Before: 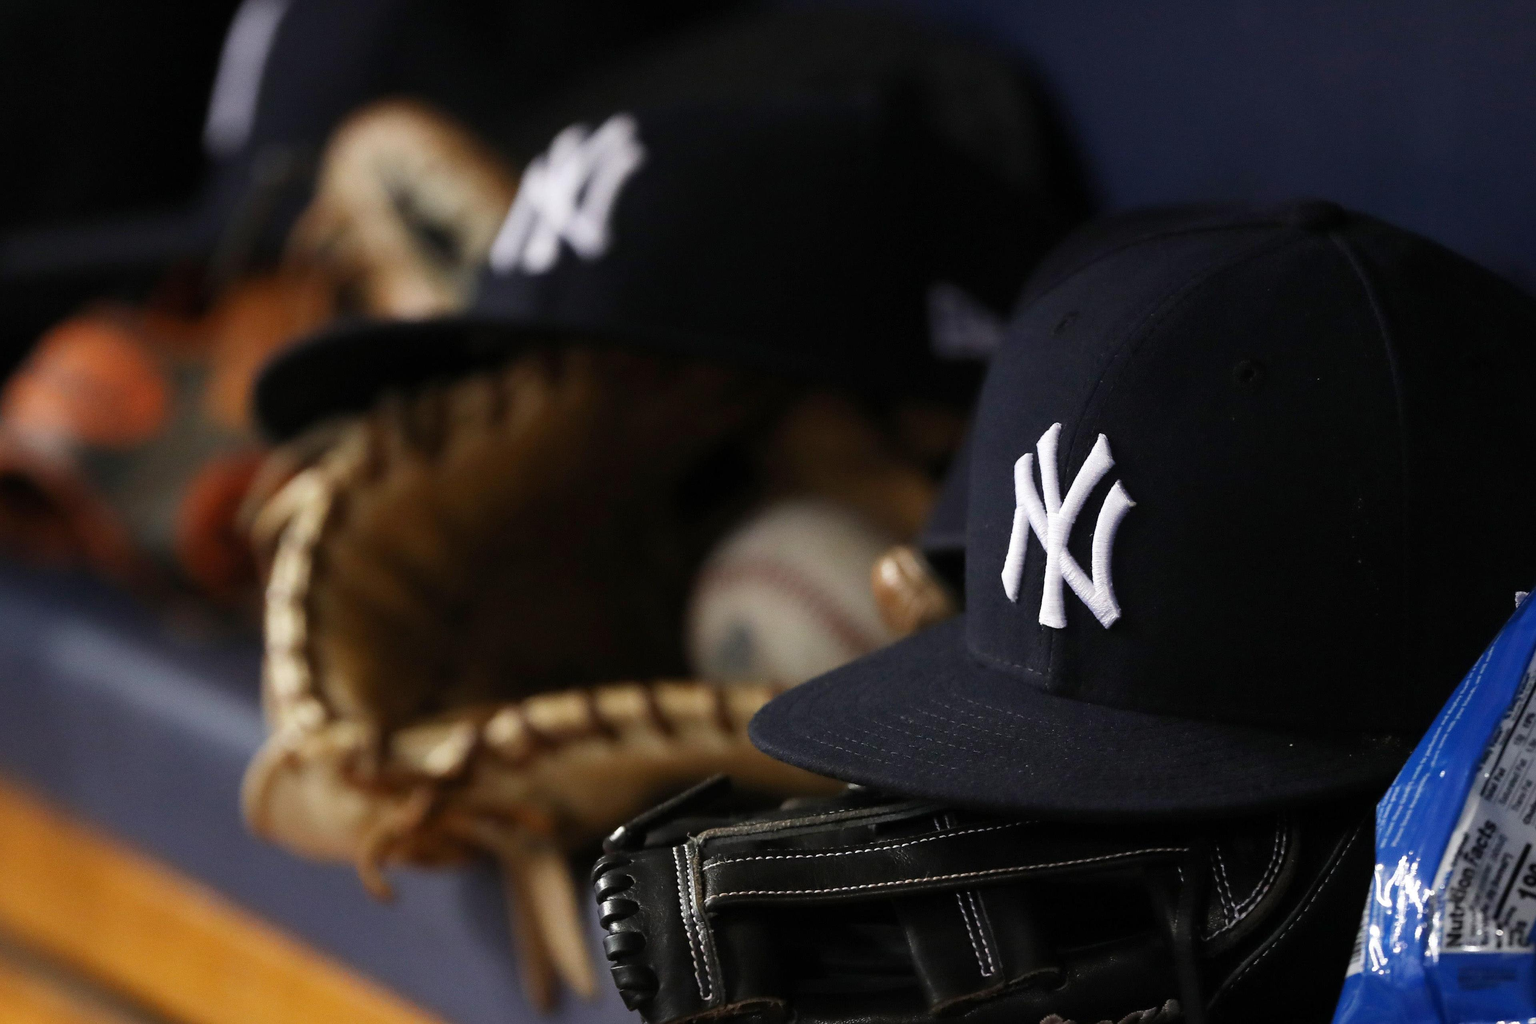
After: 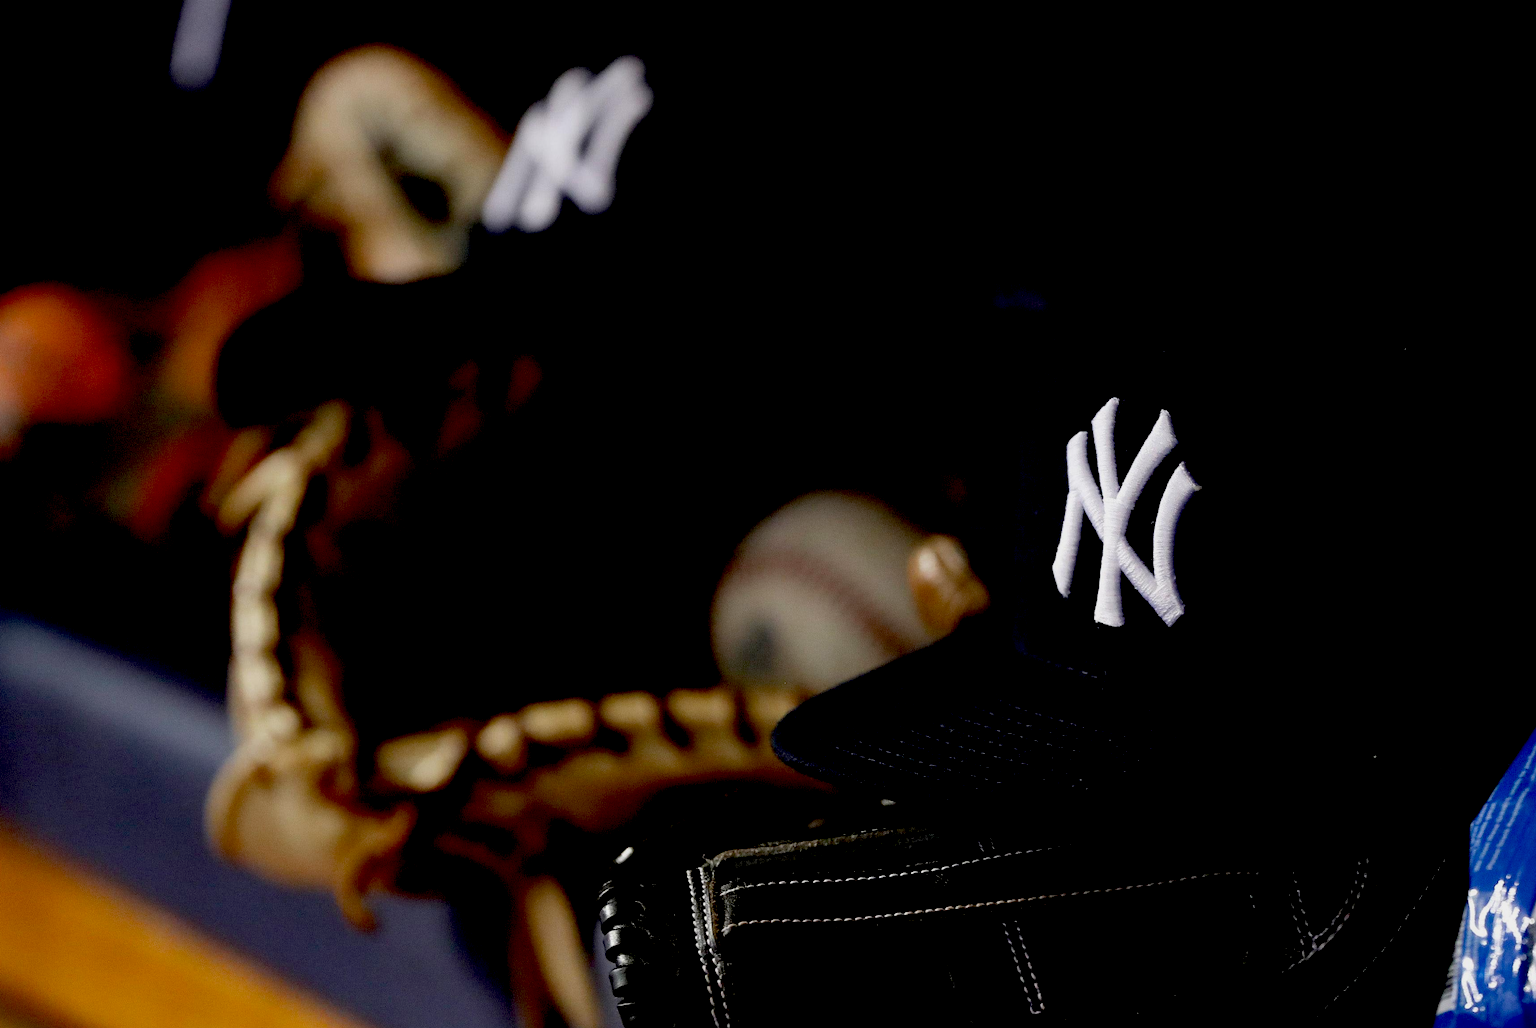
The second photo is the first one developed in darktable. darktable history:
crop: left 3.675%, top 6.46%, right 6.482%, bottom 3.311%
tone equalizer: edges refinement/feathering 500, mask exposure compensation -1.57 EV, preserve details no
exposure: black level correction 0.045, exposure -0.234 EV, compensate exposure bias true, compensate highlight preservation false
